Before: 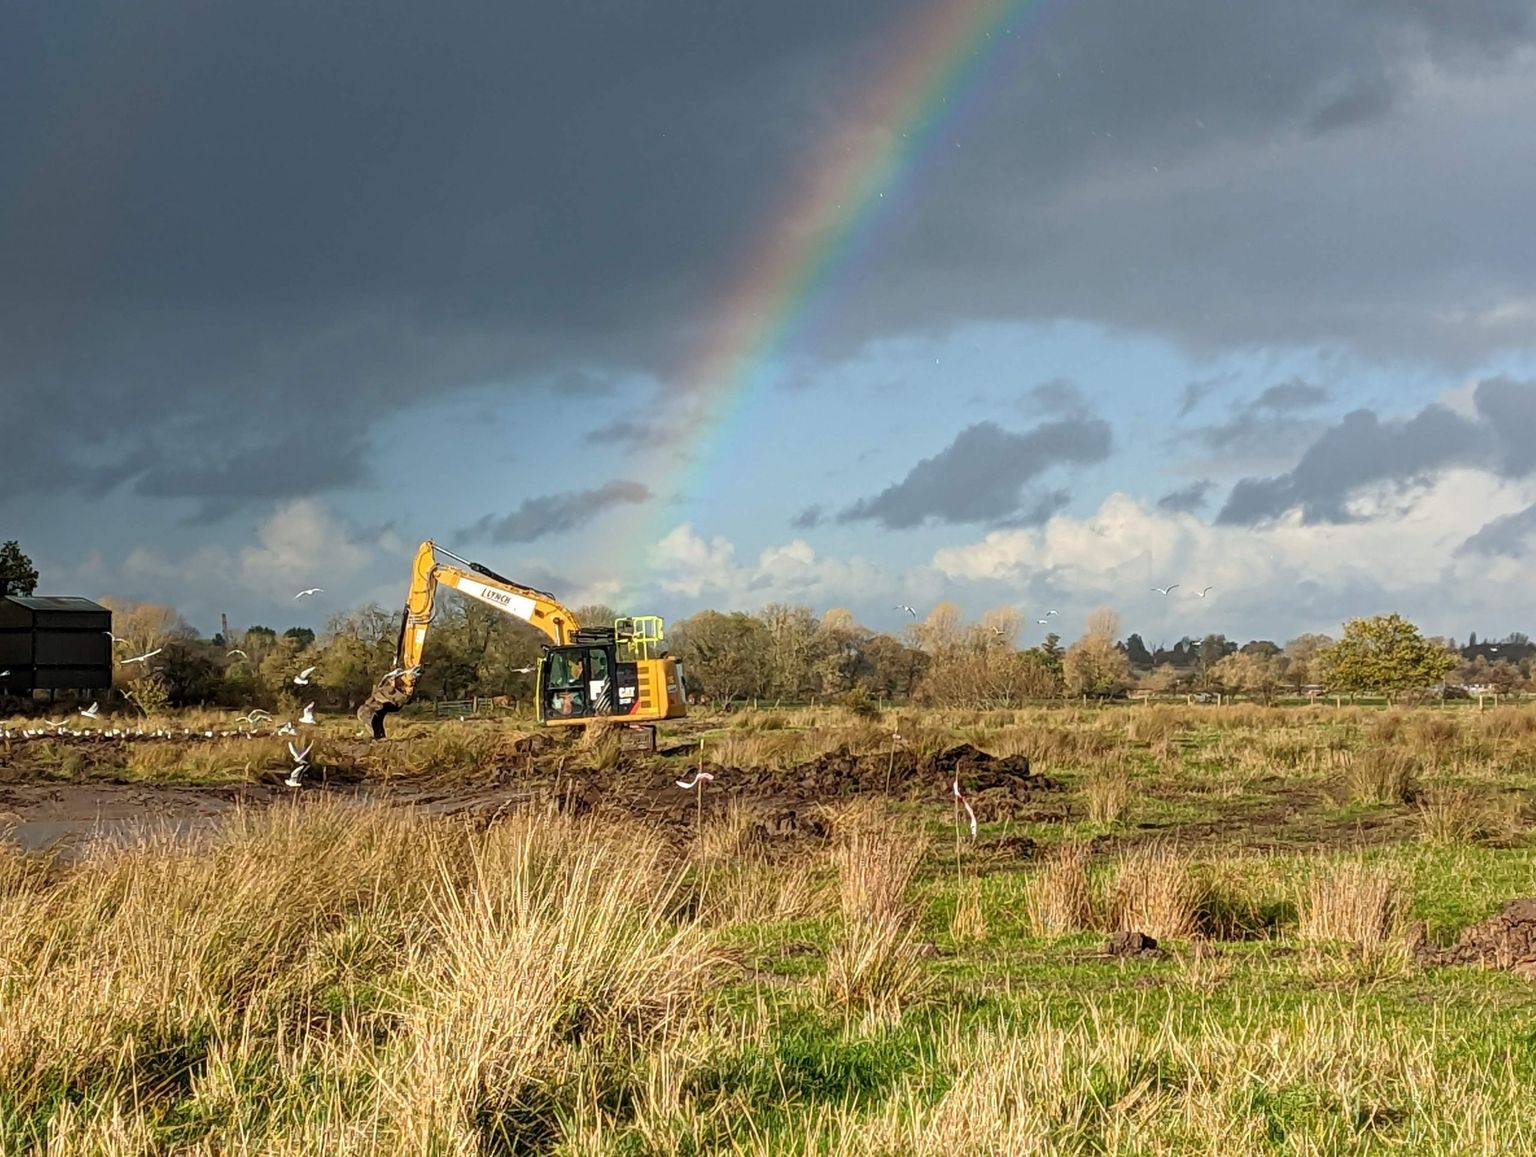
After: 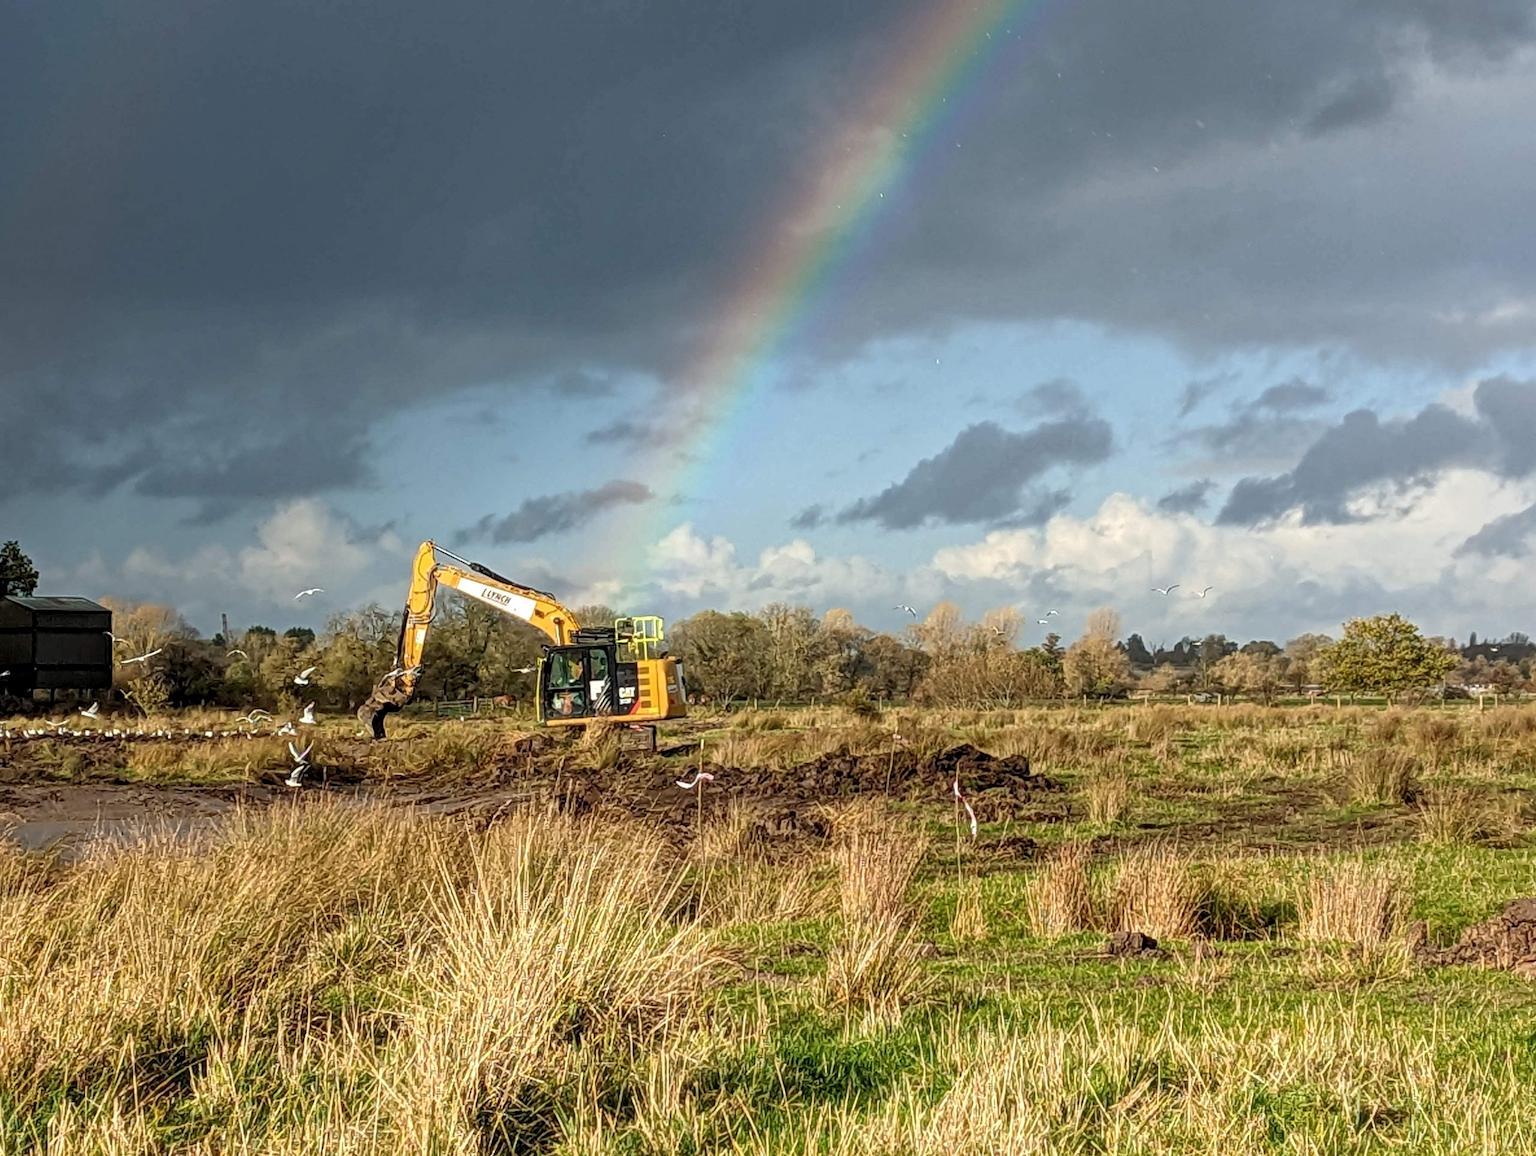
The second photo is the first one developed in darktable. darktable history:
local contrast: highlights 97%, shadows 87%, detail 160%, midtone range 0.2
